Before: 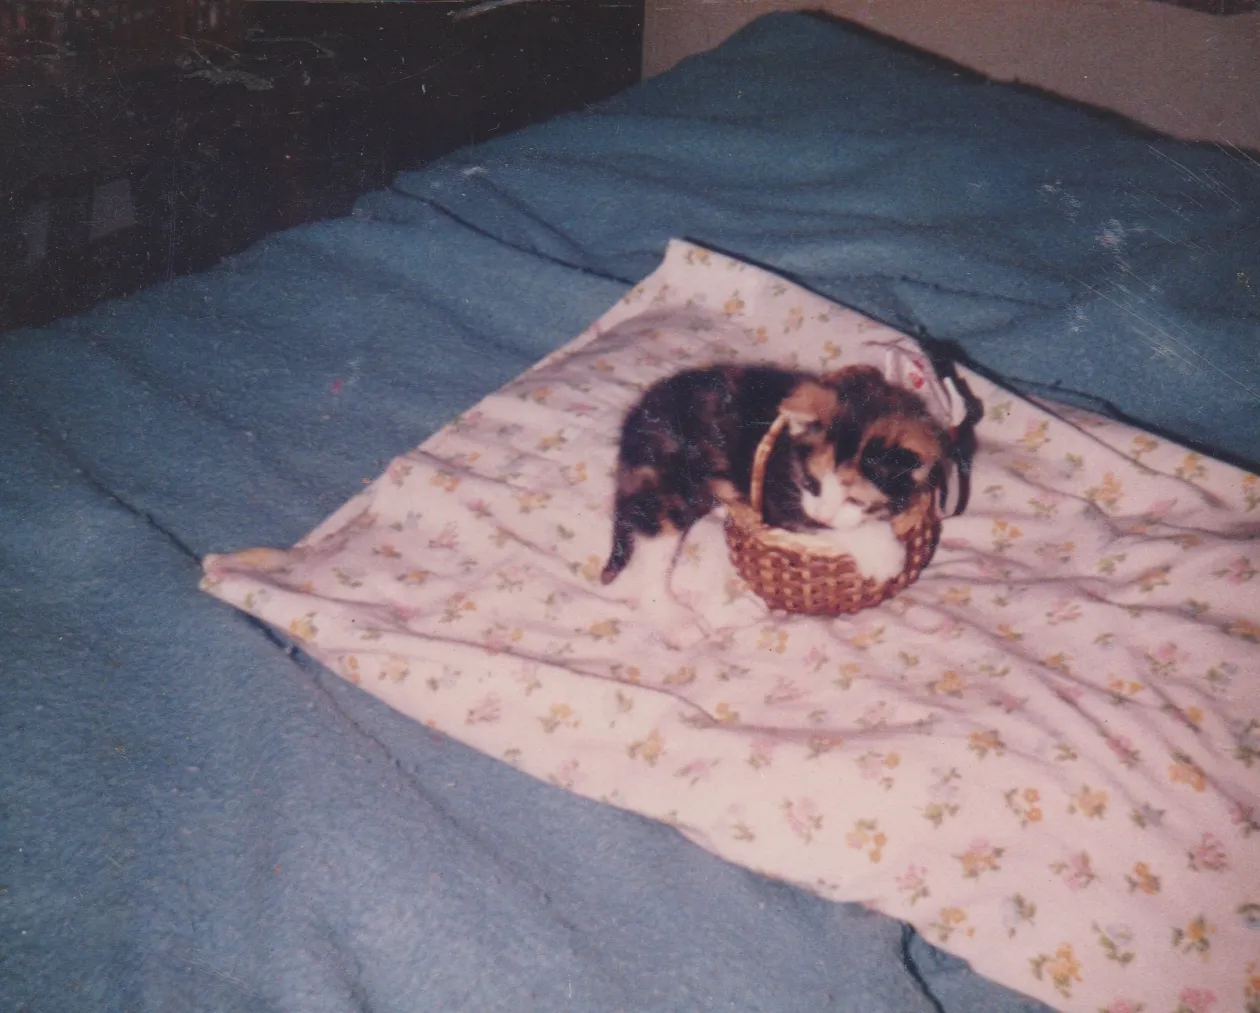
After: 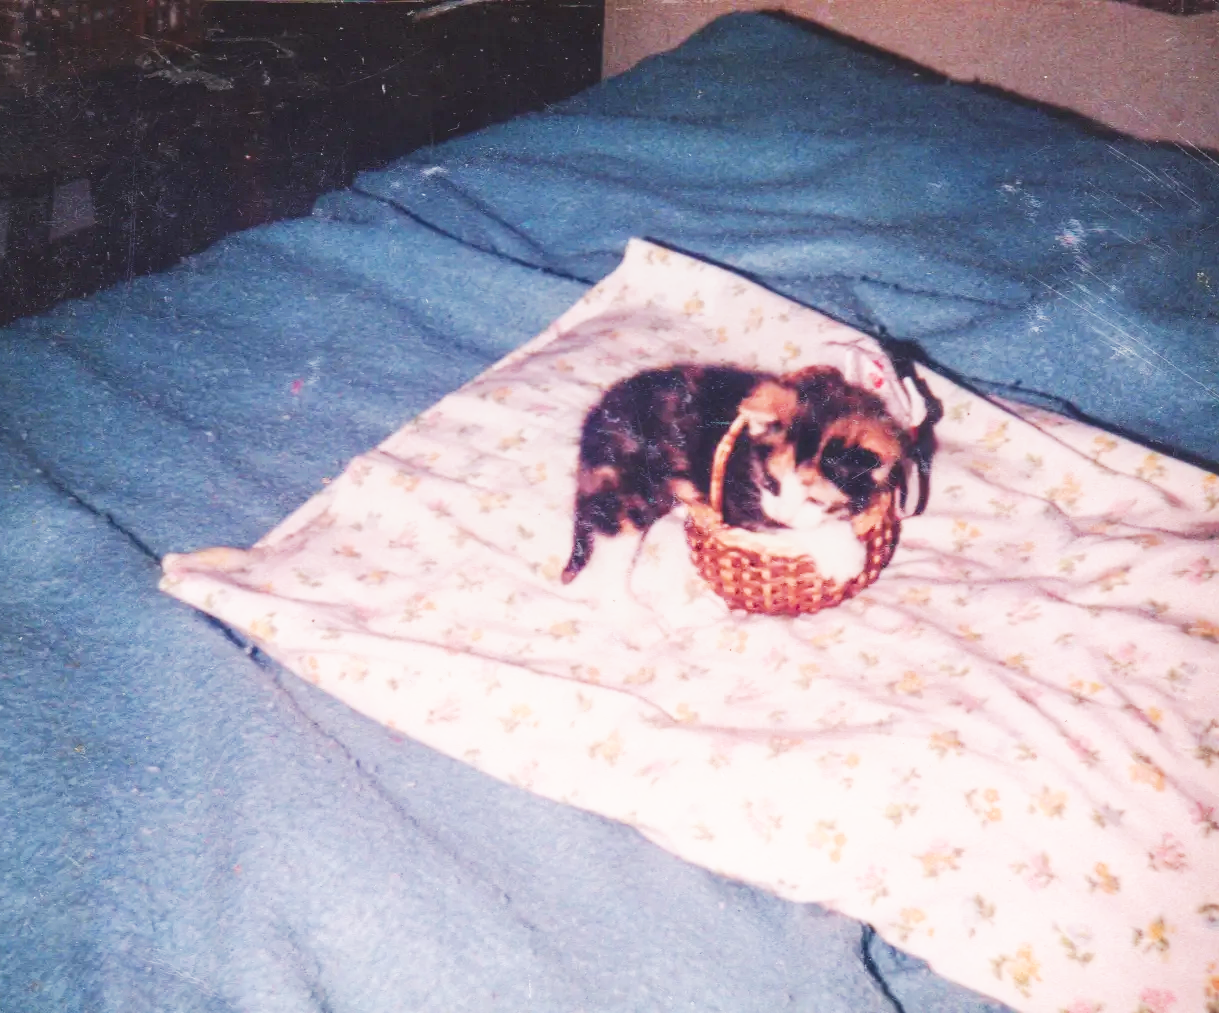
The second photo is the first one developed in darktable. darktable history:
crop and rotate: left 3.228%
local contrast: detail 110%
base curve: curves: ch0 [(0, 0) (0.007, 0.004) (0.027, 0.03) (0.046, 0.07) (0.207, 0.54) (0.442, 0.872) (0.673, 0.972) (1, 1)], preserve colors none
